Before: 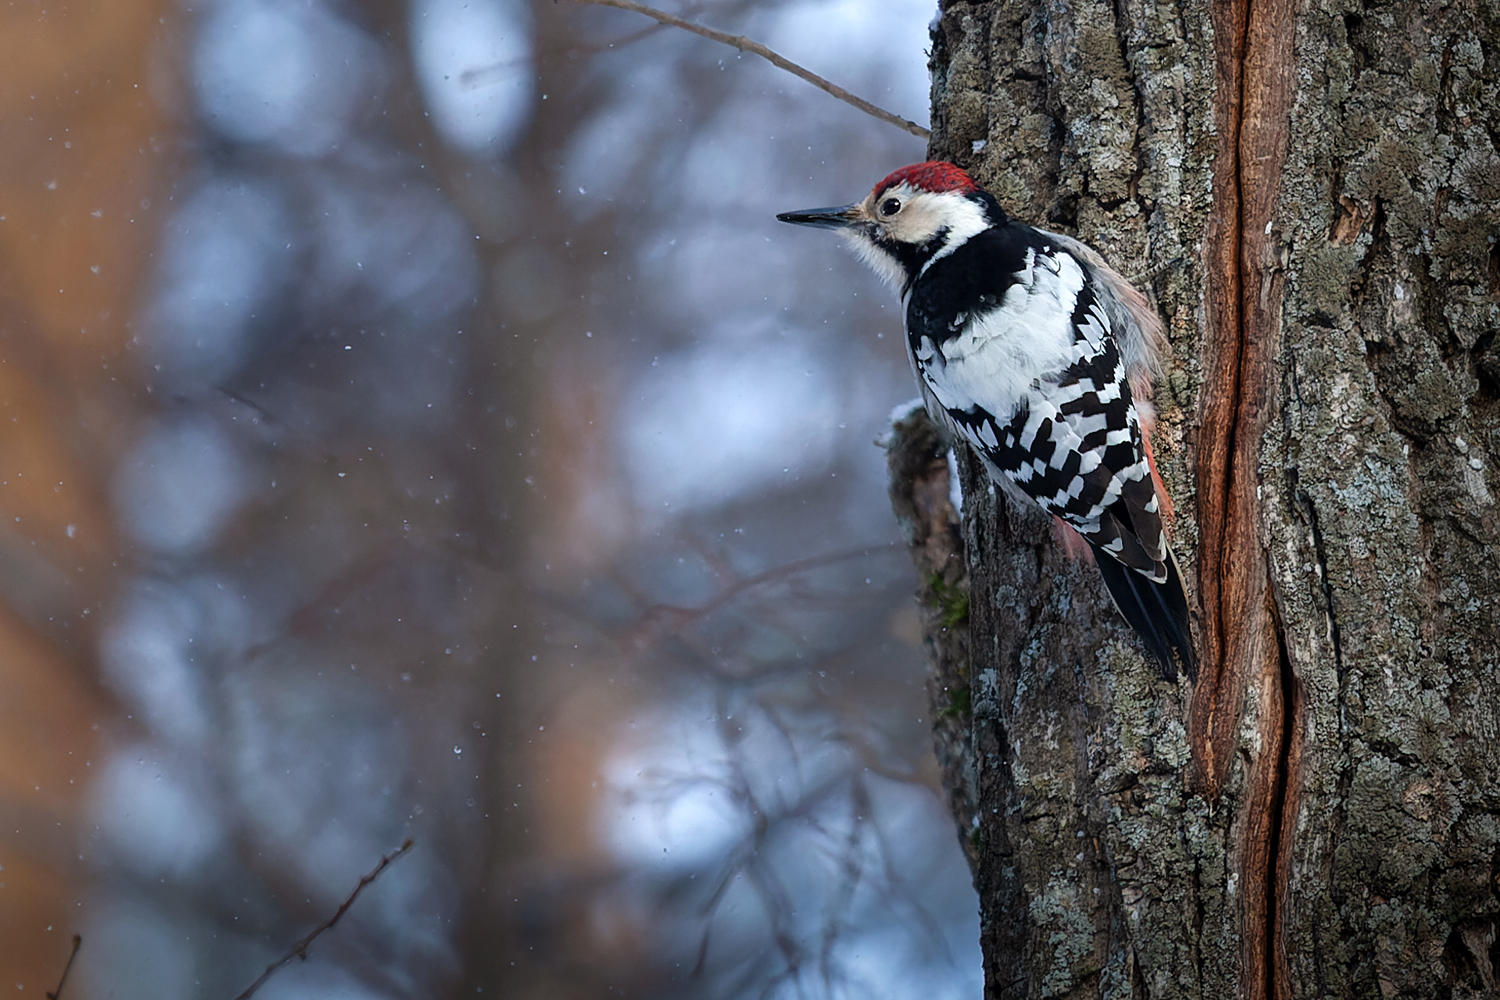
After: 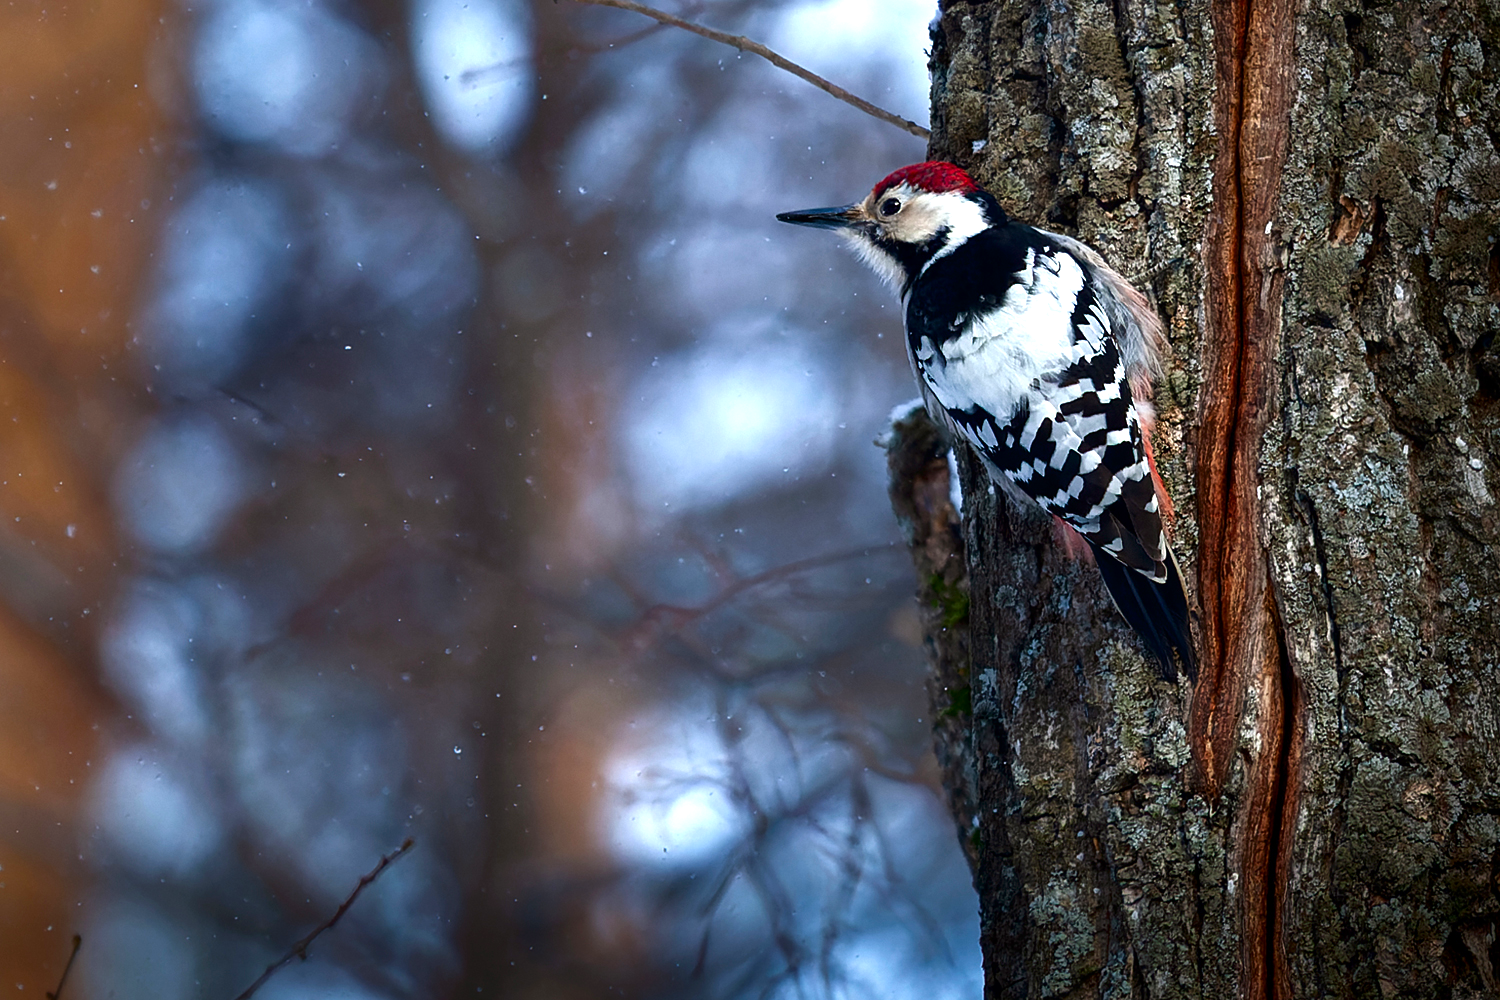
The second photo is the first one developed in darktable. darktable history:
contrast brightness saturation: brightness -0.252, saturation 0.197
exposure: exposure 0.611 EV, compensate highlight preservation false
